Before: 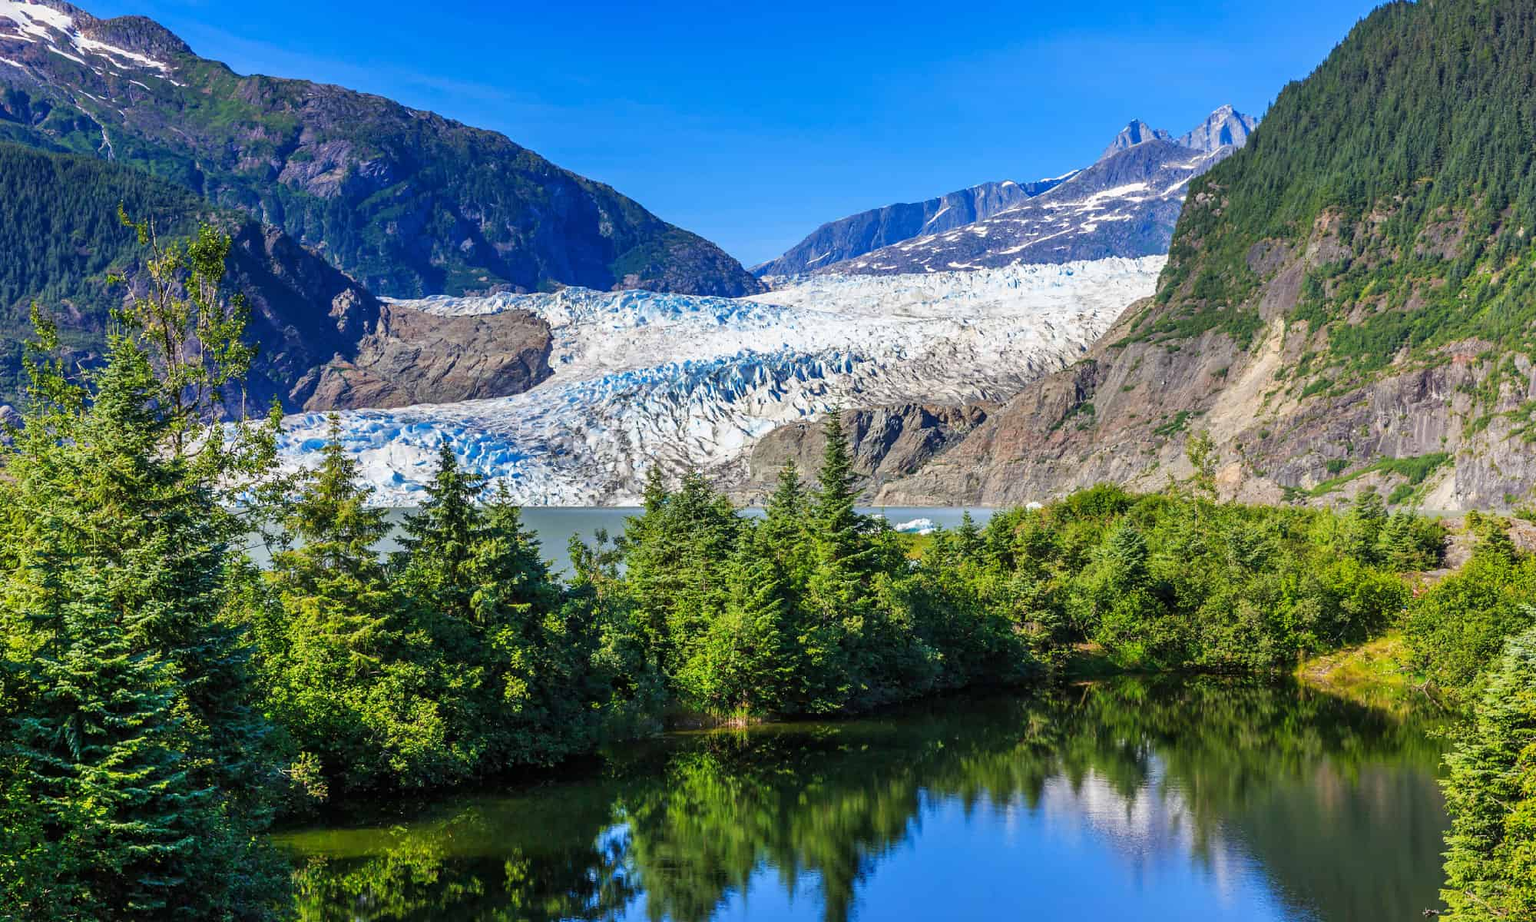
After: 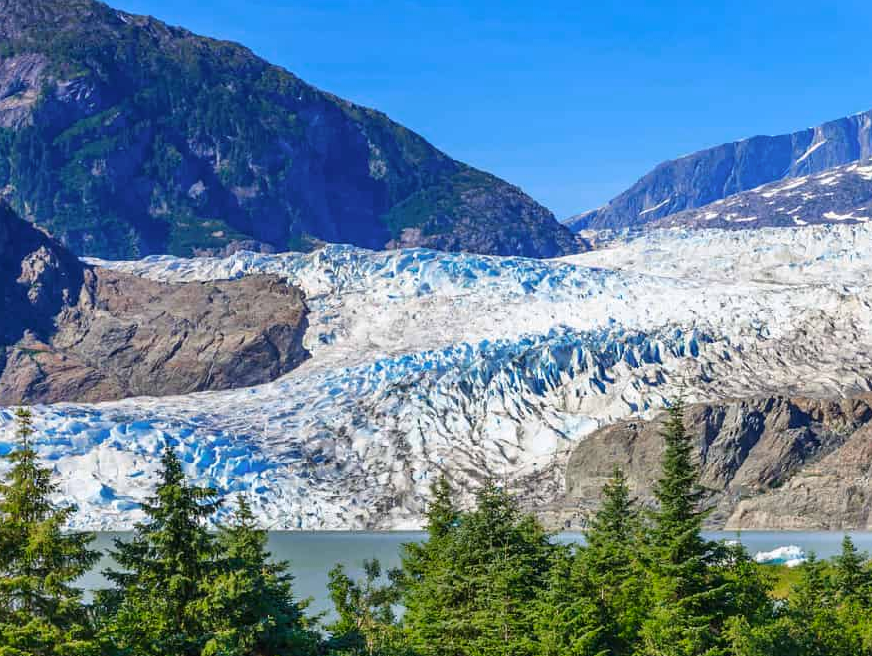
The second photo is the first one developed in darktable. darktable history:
crop: left 20.559%, top 10.789%, right 35.805%, bottom 34.465%
color zones: curves: ch0 [(0, 0.558) (0.143, 0.548) (0.286, 0.447) (0.429, 0.259) (0.571, 0.5) (0.714, 0.5) (0.857, 0.593) (1, 0.558)]; ch1 [(0, 0.543) (0.01, 0.544) (0.12, 0.492) (0.248, 0.458) (0.5, 0.534) (0.748, 0.5) (0.99, 0.469) (1, 0.543)]; ch2 [(0, 0.507) (0.143, 0.522) (0.286, 0.505) (0.429, 0.5) (0.571, 0.5) (0.714, 0.5) (0.857, 0.5) (1, 0.507)]
